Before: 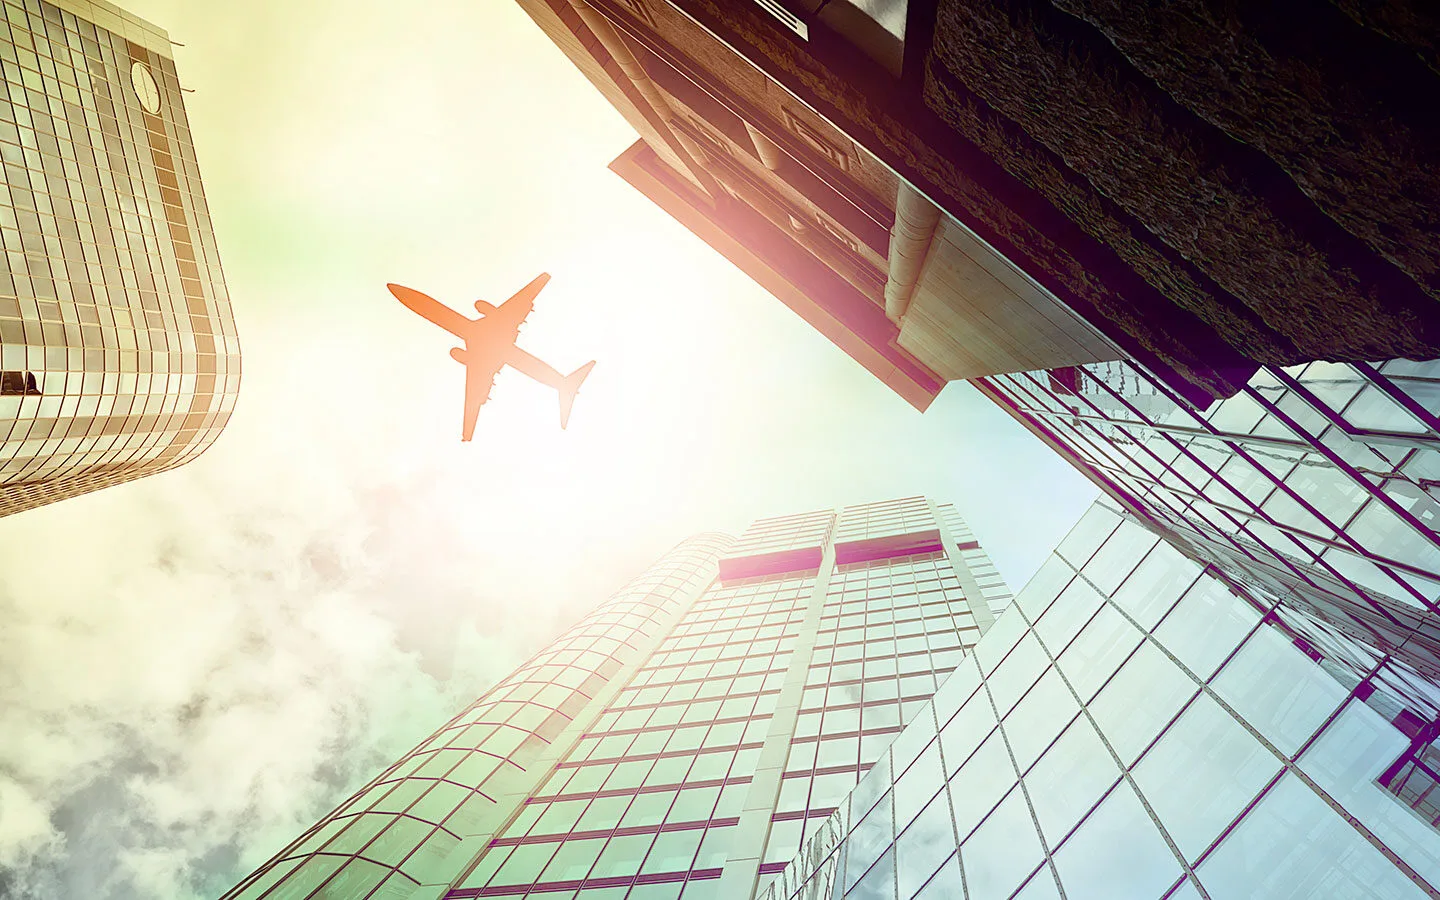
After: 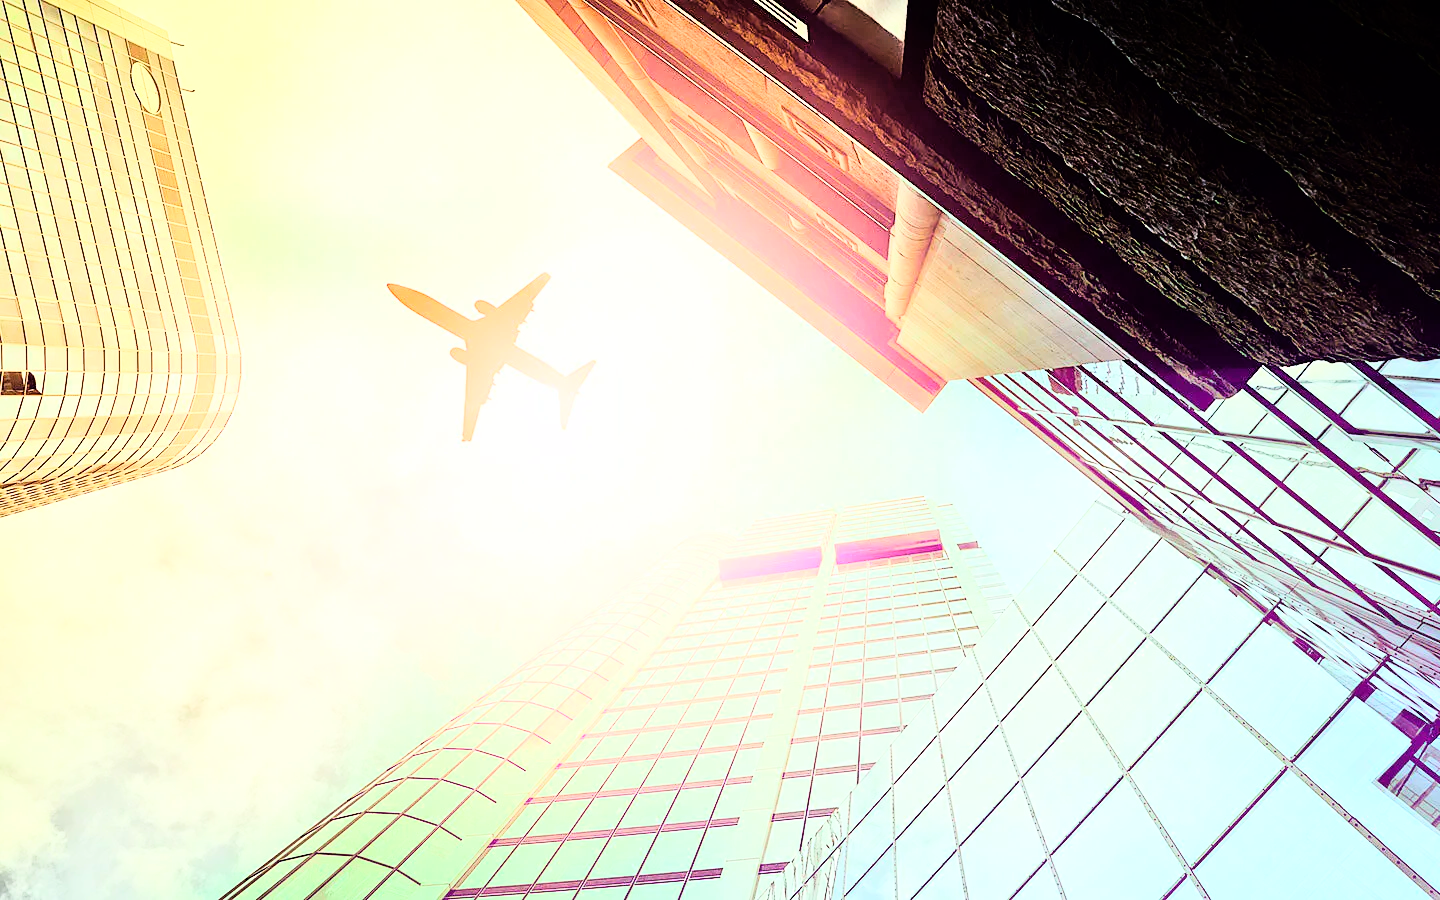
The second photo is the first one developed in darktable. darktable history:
tone equalizer: -7 EV 0.15 EV, -6 EV 0.6 EV, -5 EV 1.15 EV, -4 EV 1.33 EV, -3 EV 1.15 EV, -2 EV 0.6 EV, -1 EV 0.15 EV, mask exposure compensation -0.5 EV
rgb curve: curves: ch0 [(0, 0) (0.21, 0.15) (0.24, 0.21) (0.5, 0.75) (0.75, 0.96) (0.89, 0.99) (1, 1)]; ch1 [(0, 0.02) (0.21, 0.13) (0.25, 0.2) (0.5, 0.67) (0.75, 0.9) (0.89, 0.97) (1, 1)]; ch2 [(0, 0.02) (0.21, 0.13) (0.25, 0.2) (0.5, 0.67) (0.75, 0.9) (0.89, 0.97) (1, 1)], compensate middle gray true
